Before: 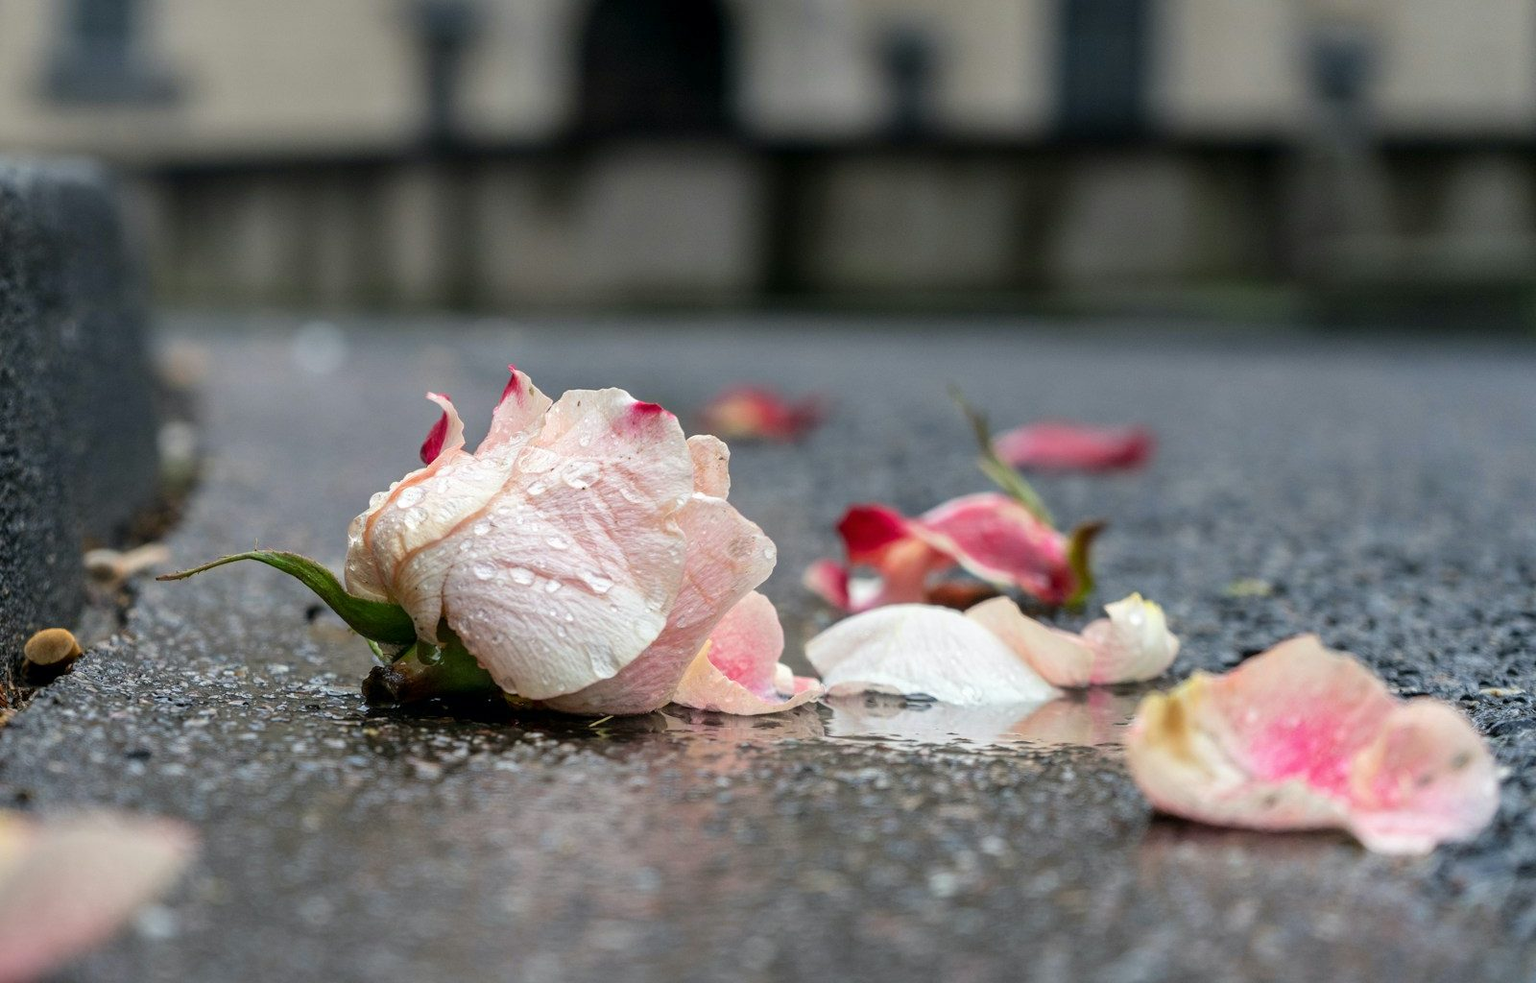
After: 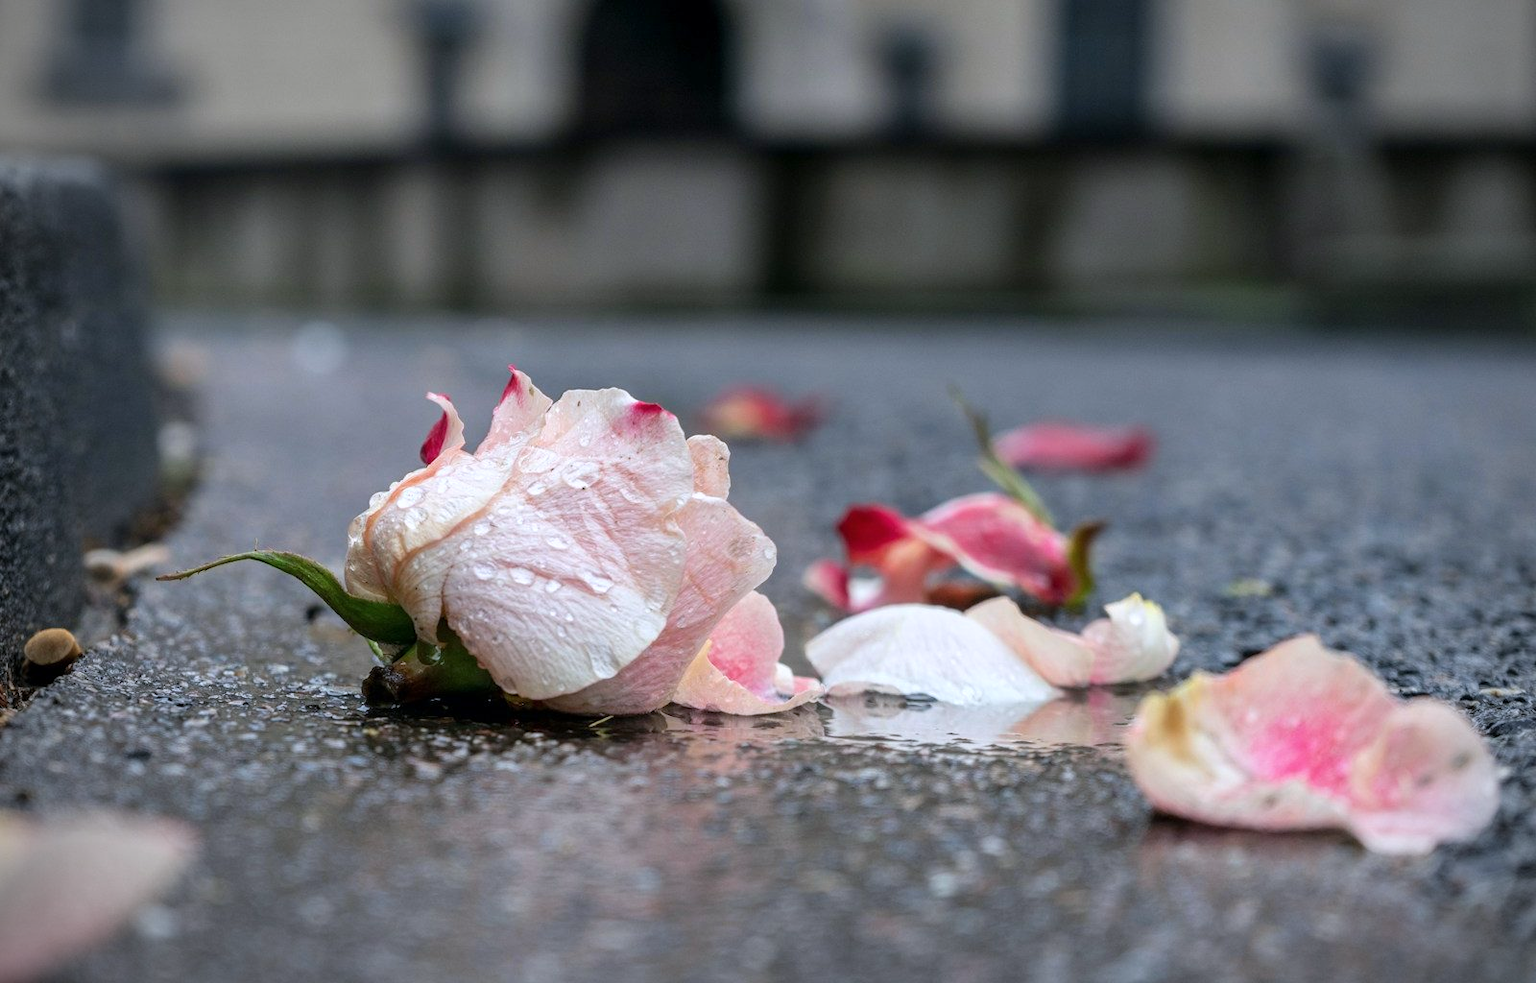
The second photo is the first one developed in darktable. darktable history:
vignetting: width/height ratio 1.094
color calibration: illuminant as shot in camera, x 0.358, y 0.373, temperature 4628.91 K
